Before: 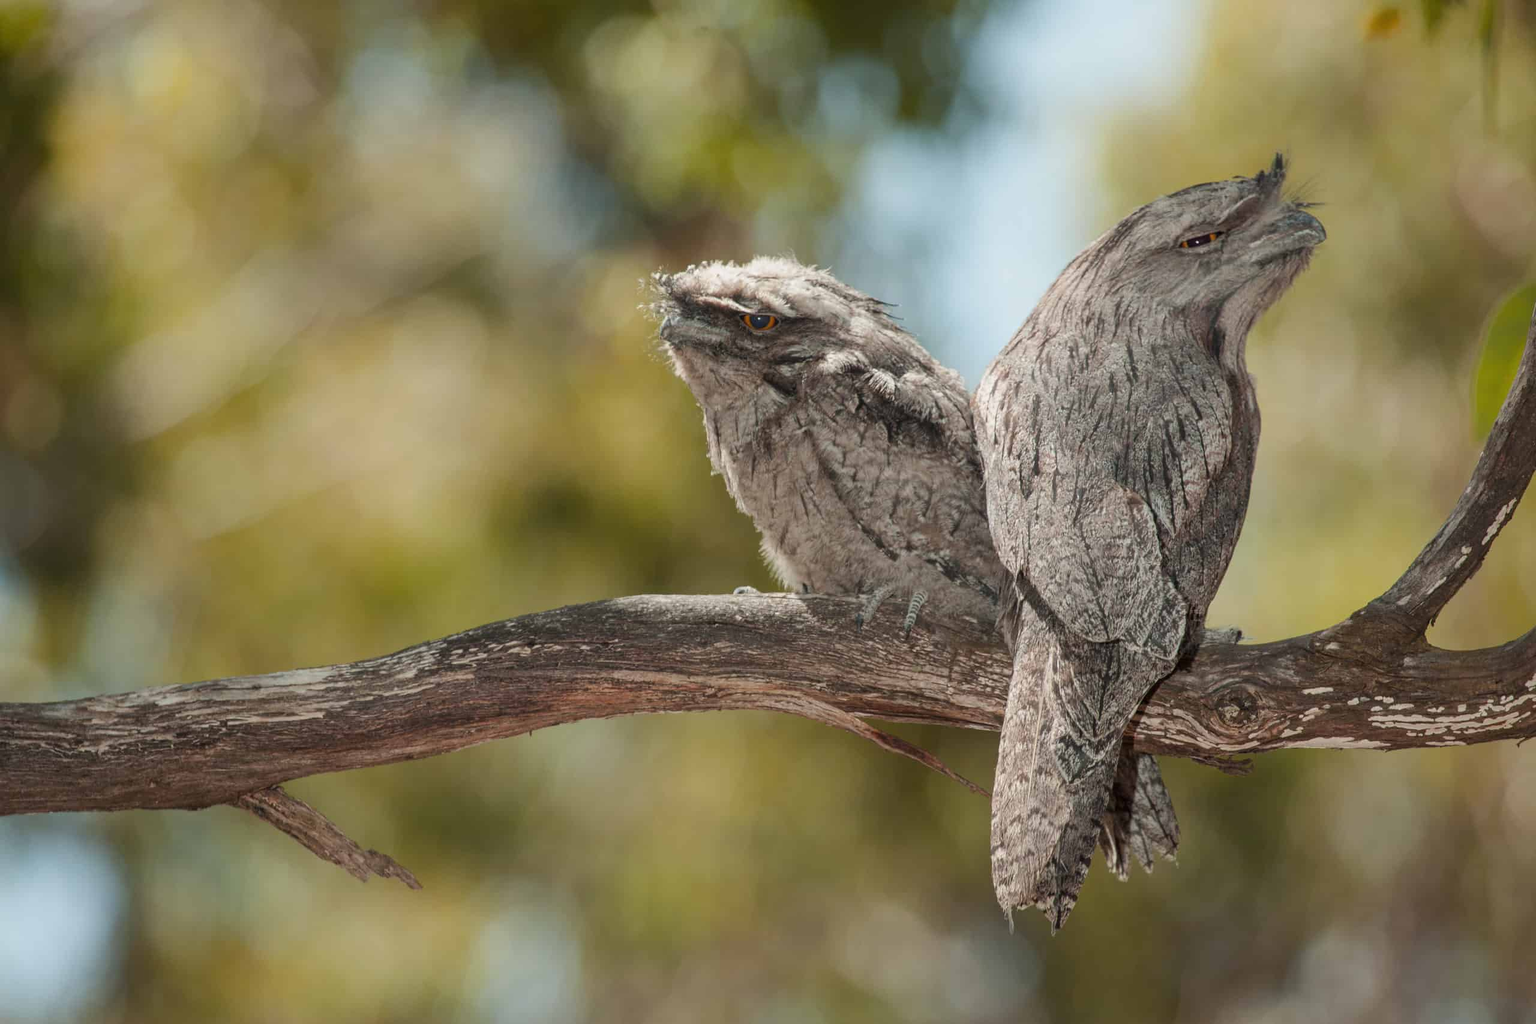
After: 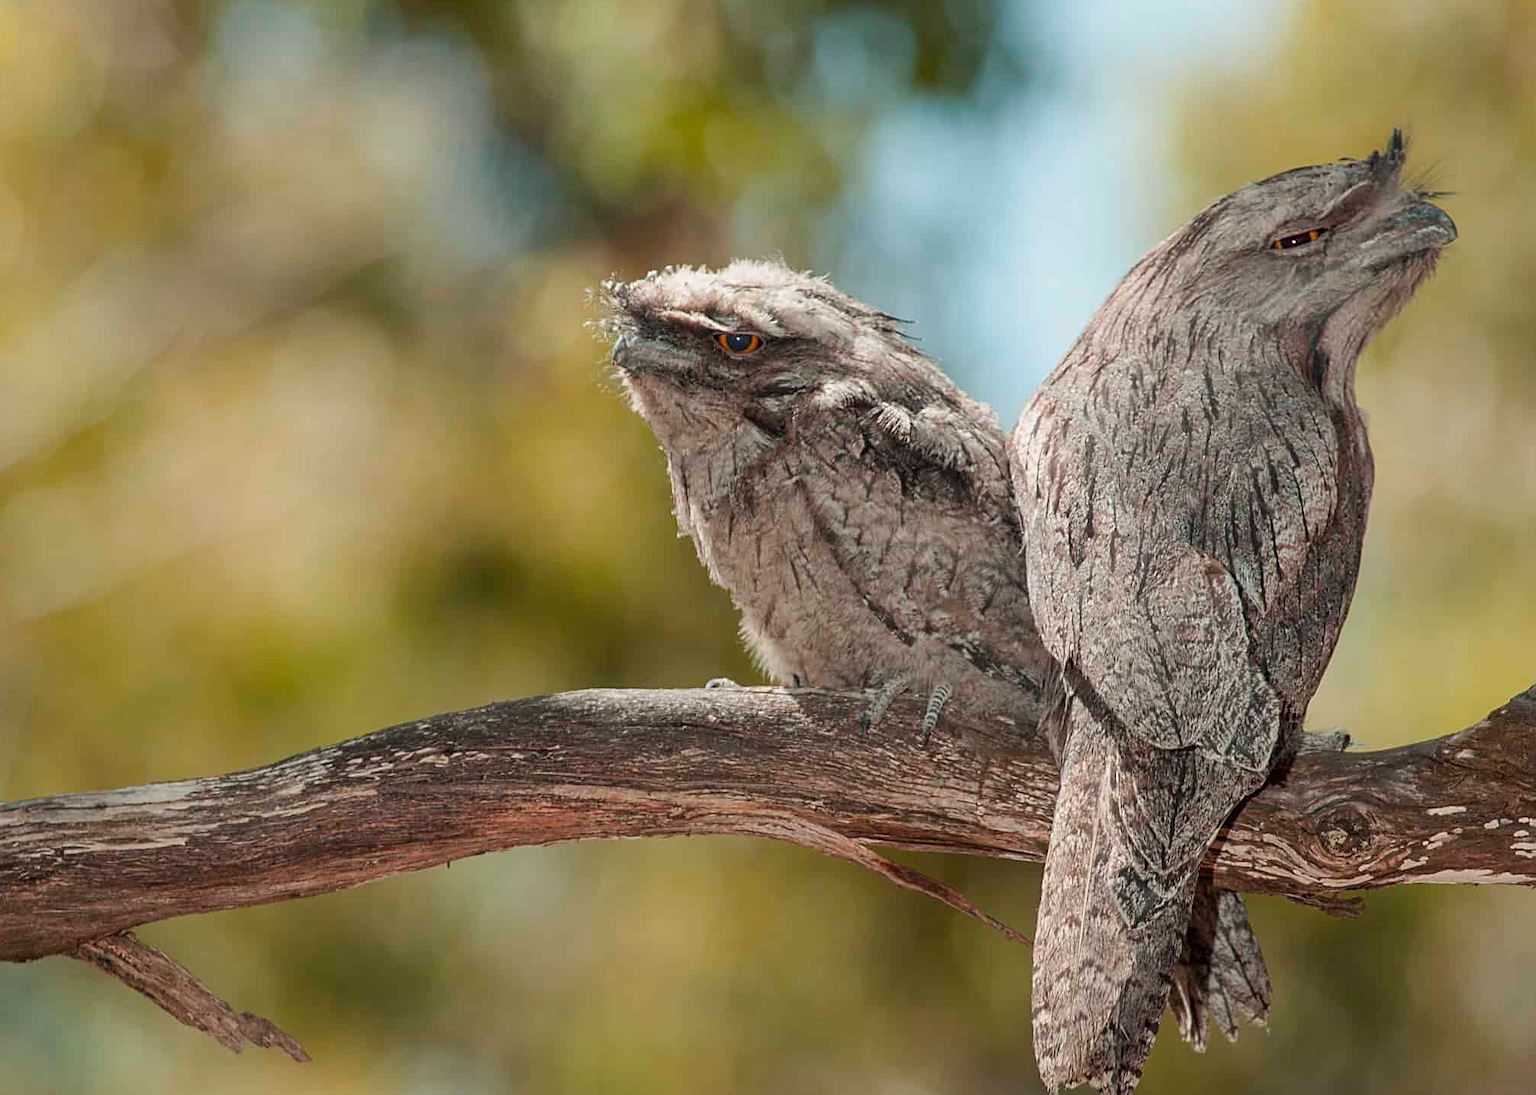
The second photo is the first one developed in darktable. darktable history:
exposure: black level correction 0, compensate exposure bias true, compensate highlight preservation false
sharpen: on, module defaults
crop: left 11.557%, top 5.092%, right 9.564%, bottom 10.5%
